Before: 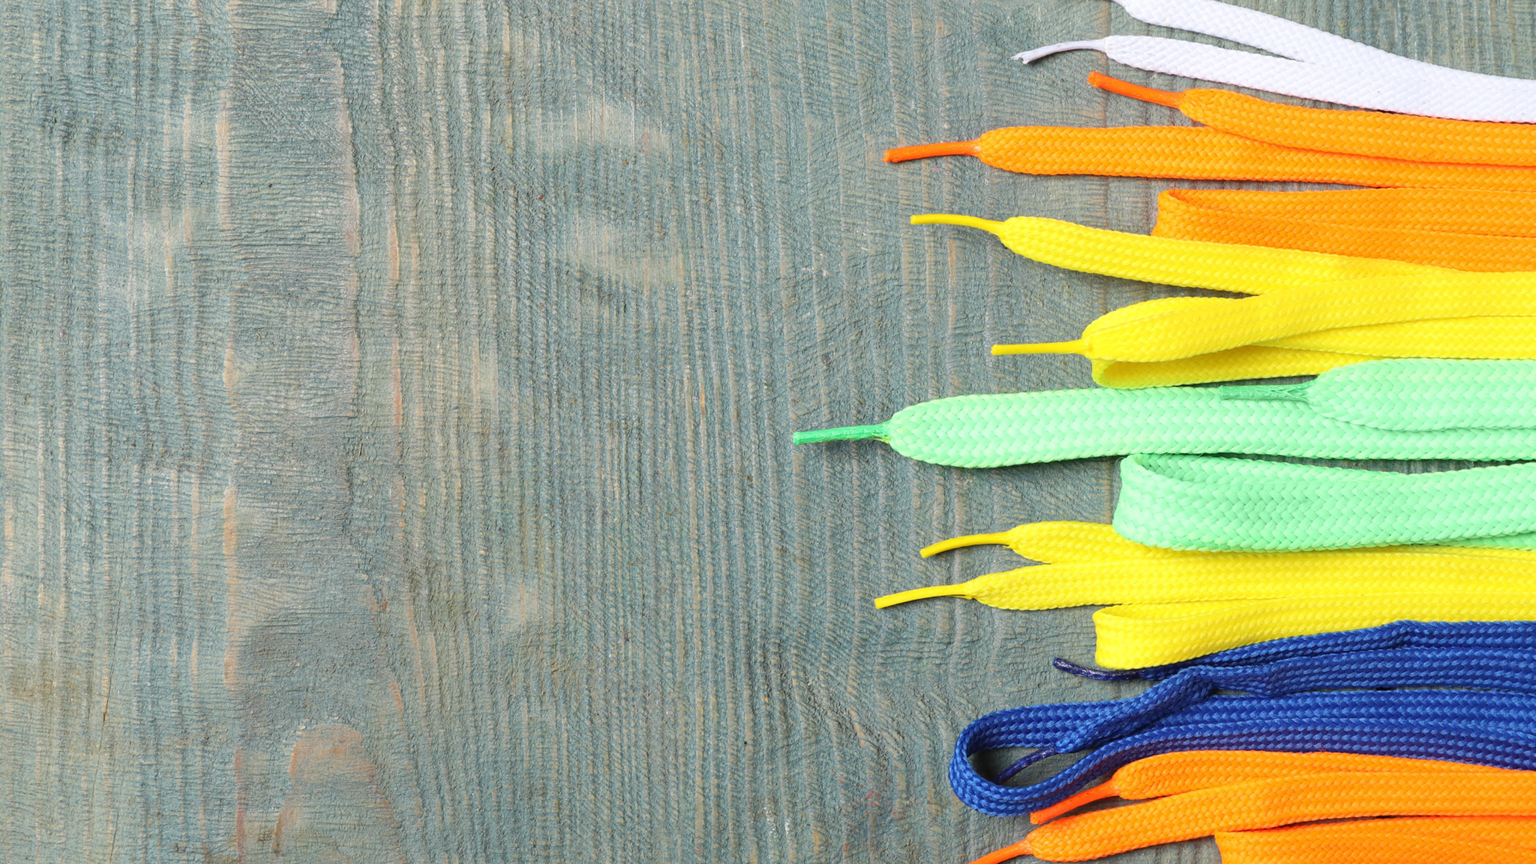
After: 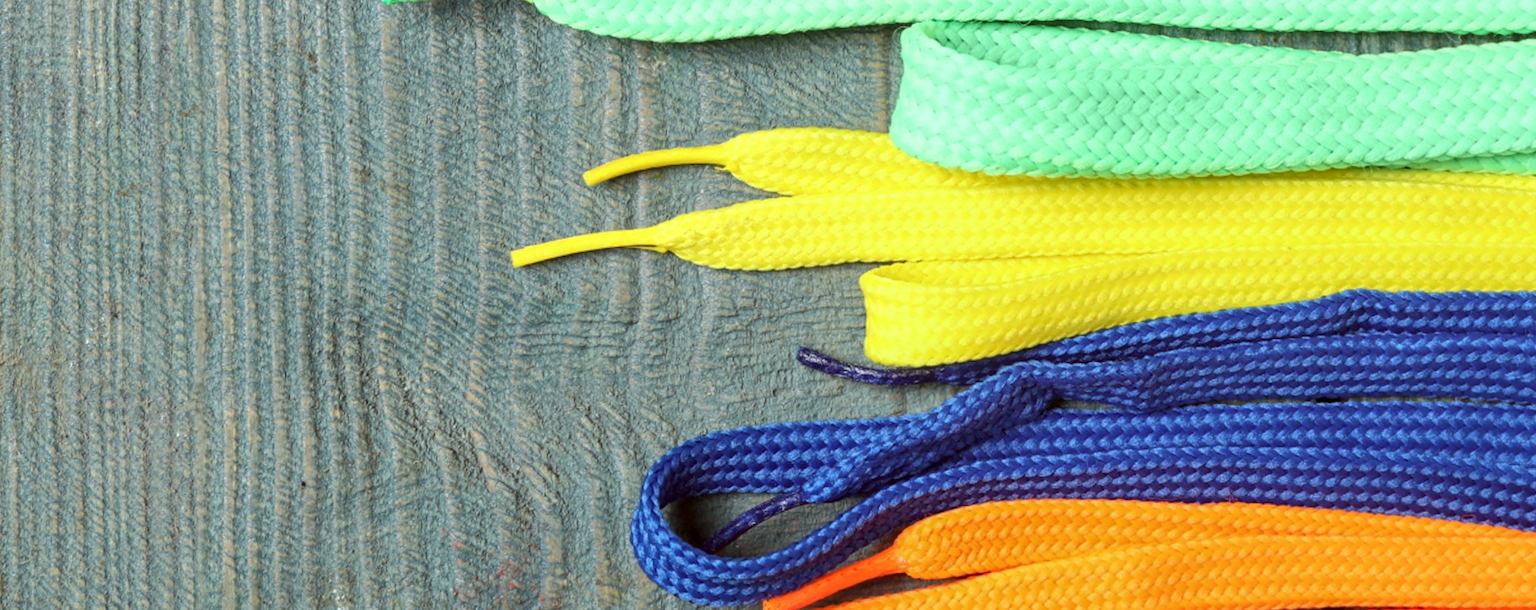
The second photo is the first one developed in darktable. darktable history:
rotate and perspective: rotation 0.226°, lens shift (vertical) -0.042, crop left 0.023, crop right 0.982, crop top 0.006, crop bottom 0.994
crop and rotate: left 35.509%, top 50.238%, bottom 4.934%
local contrast: on, module defaults
color correction: highlights a* -4.98, highlights b* -3.76, shadows a* 3.83, shadows b* 4.08
